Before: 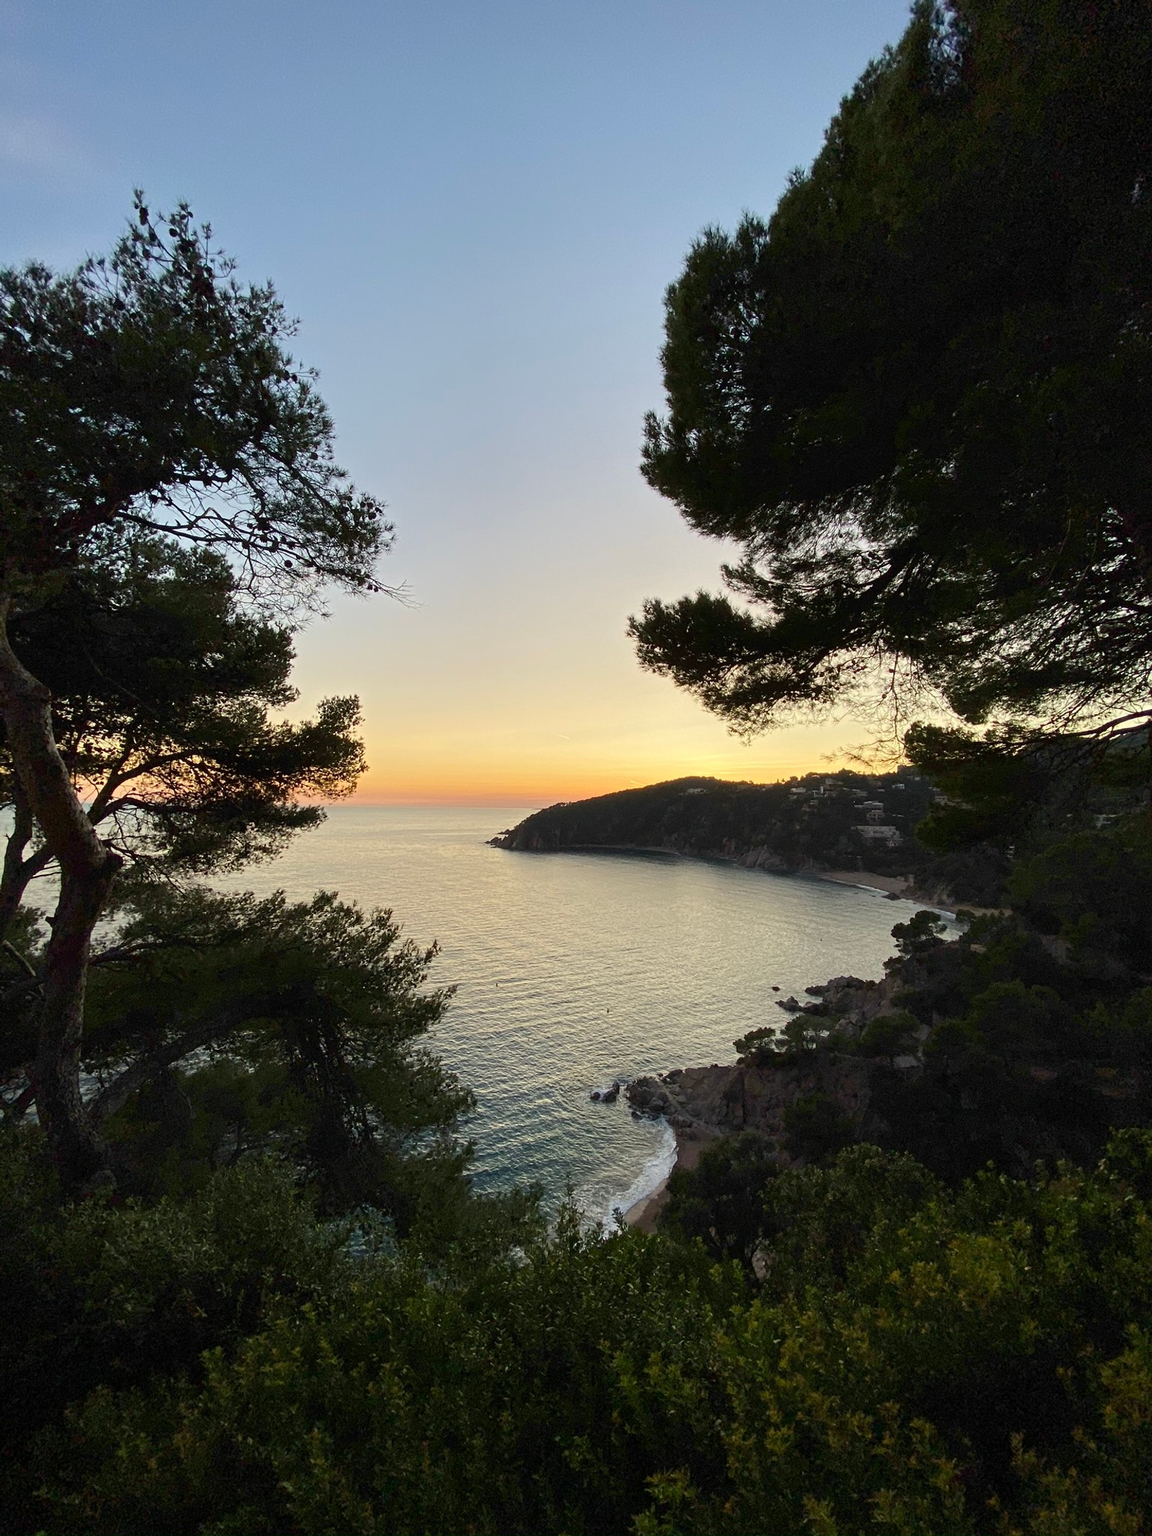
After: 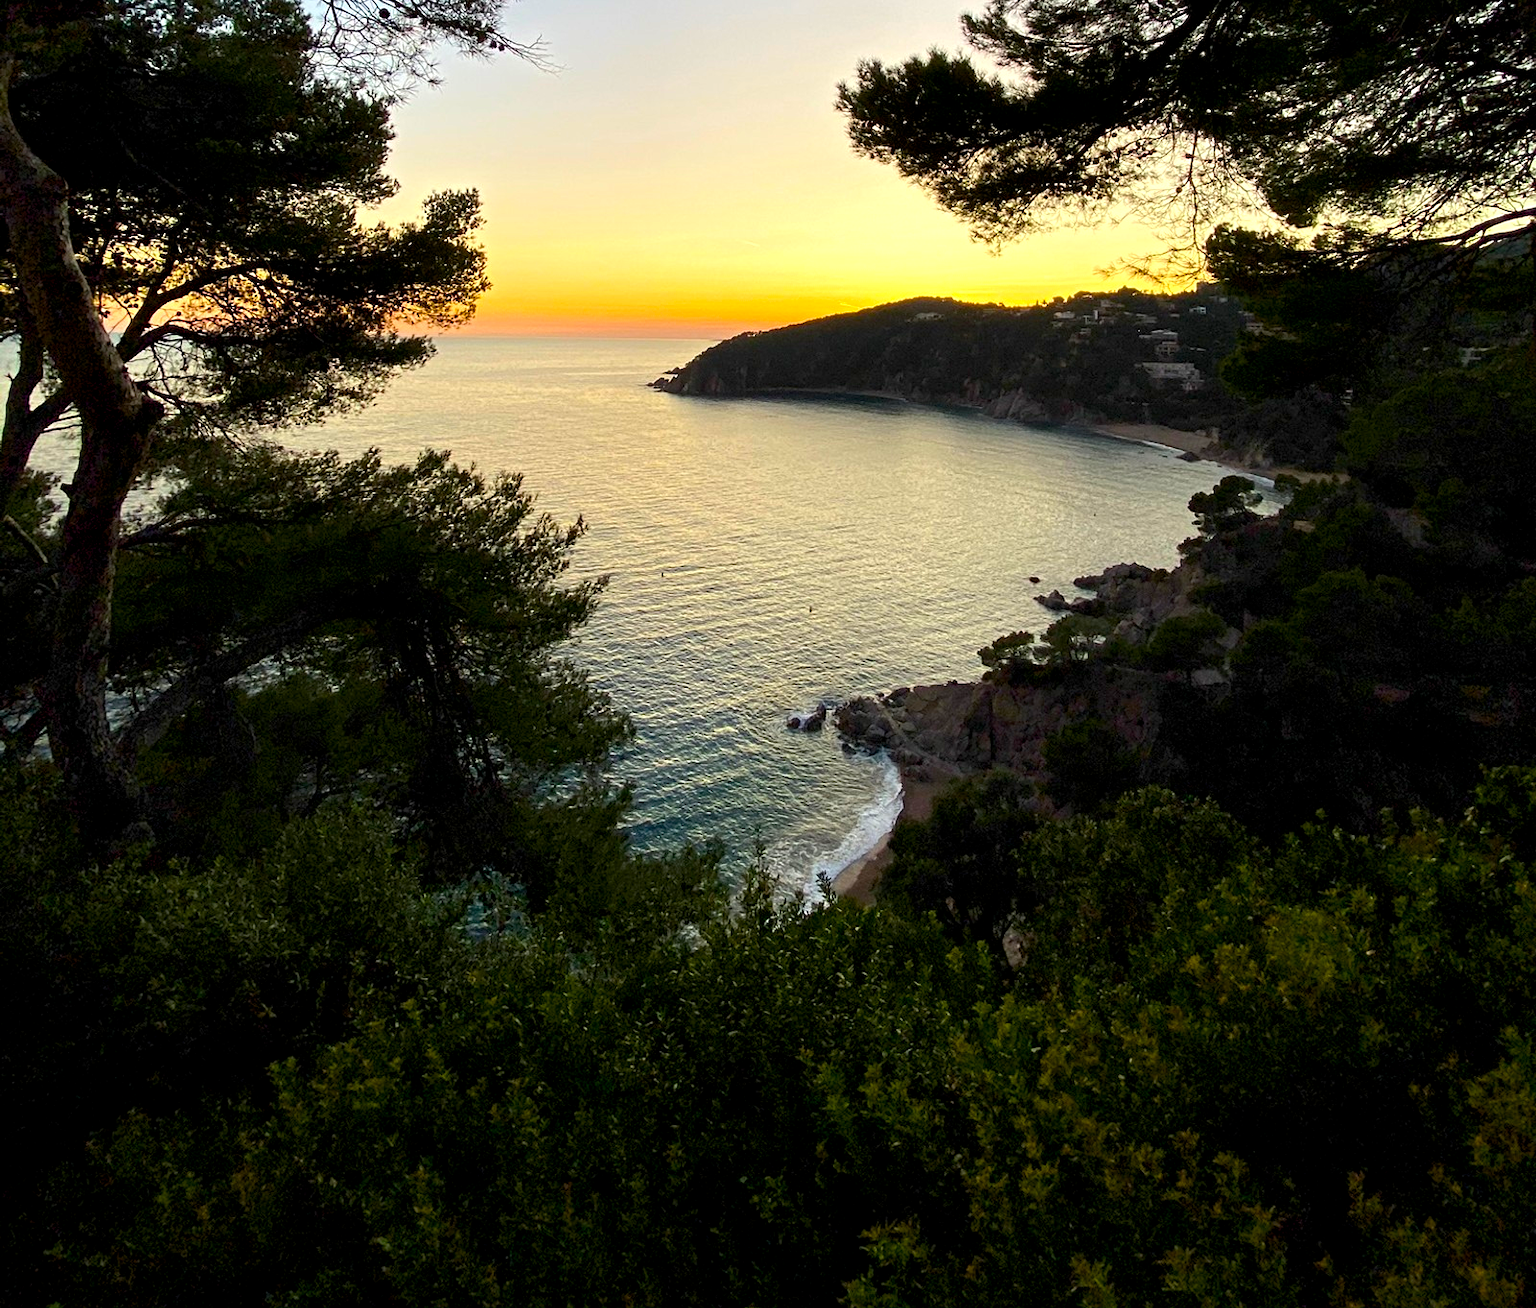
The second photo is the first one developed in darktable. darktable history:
crop and rotate: top 36.075%
color balance rgb: global offset › luminance -0.495%, linear chroma grading › global chroma 15.294%, perceptual saturation grading › global saturation 19.422%, perceptual brilliance grading › highlights 11.477%
